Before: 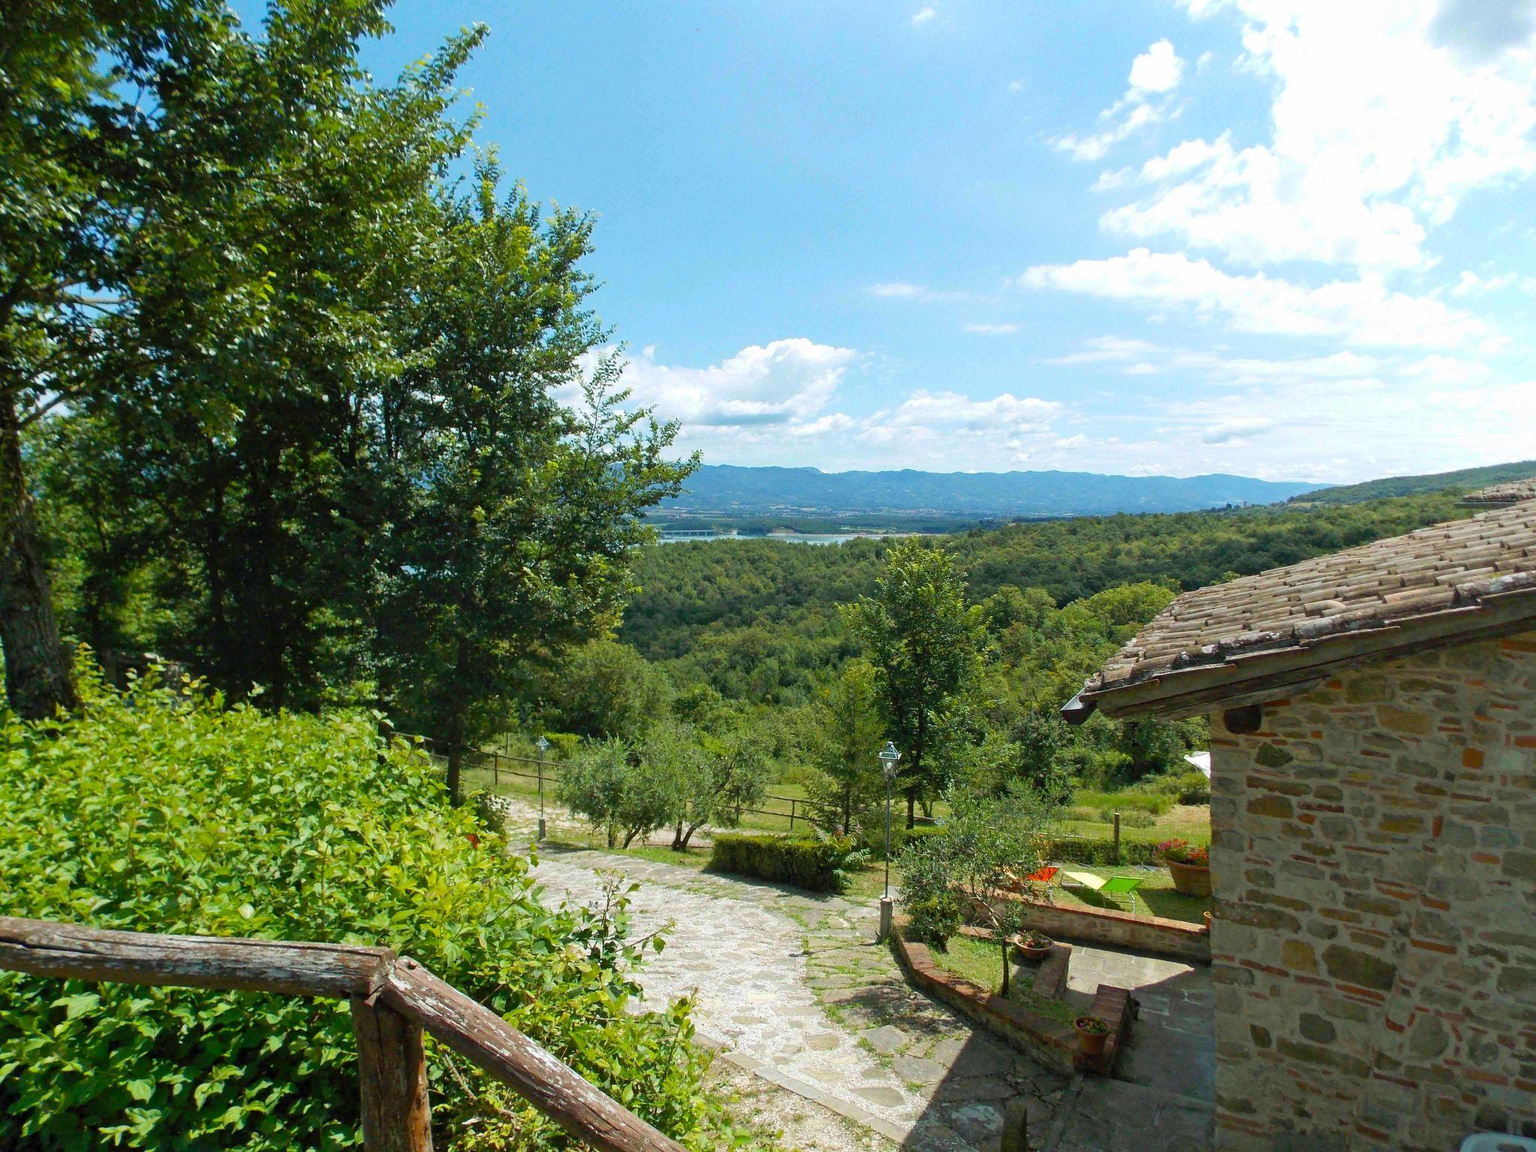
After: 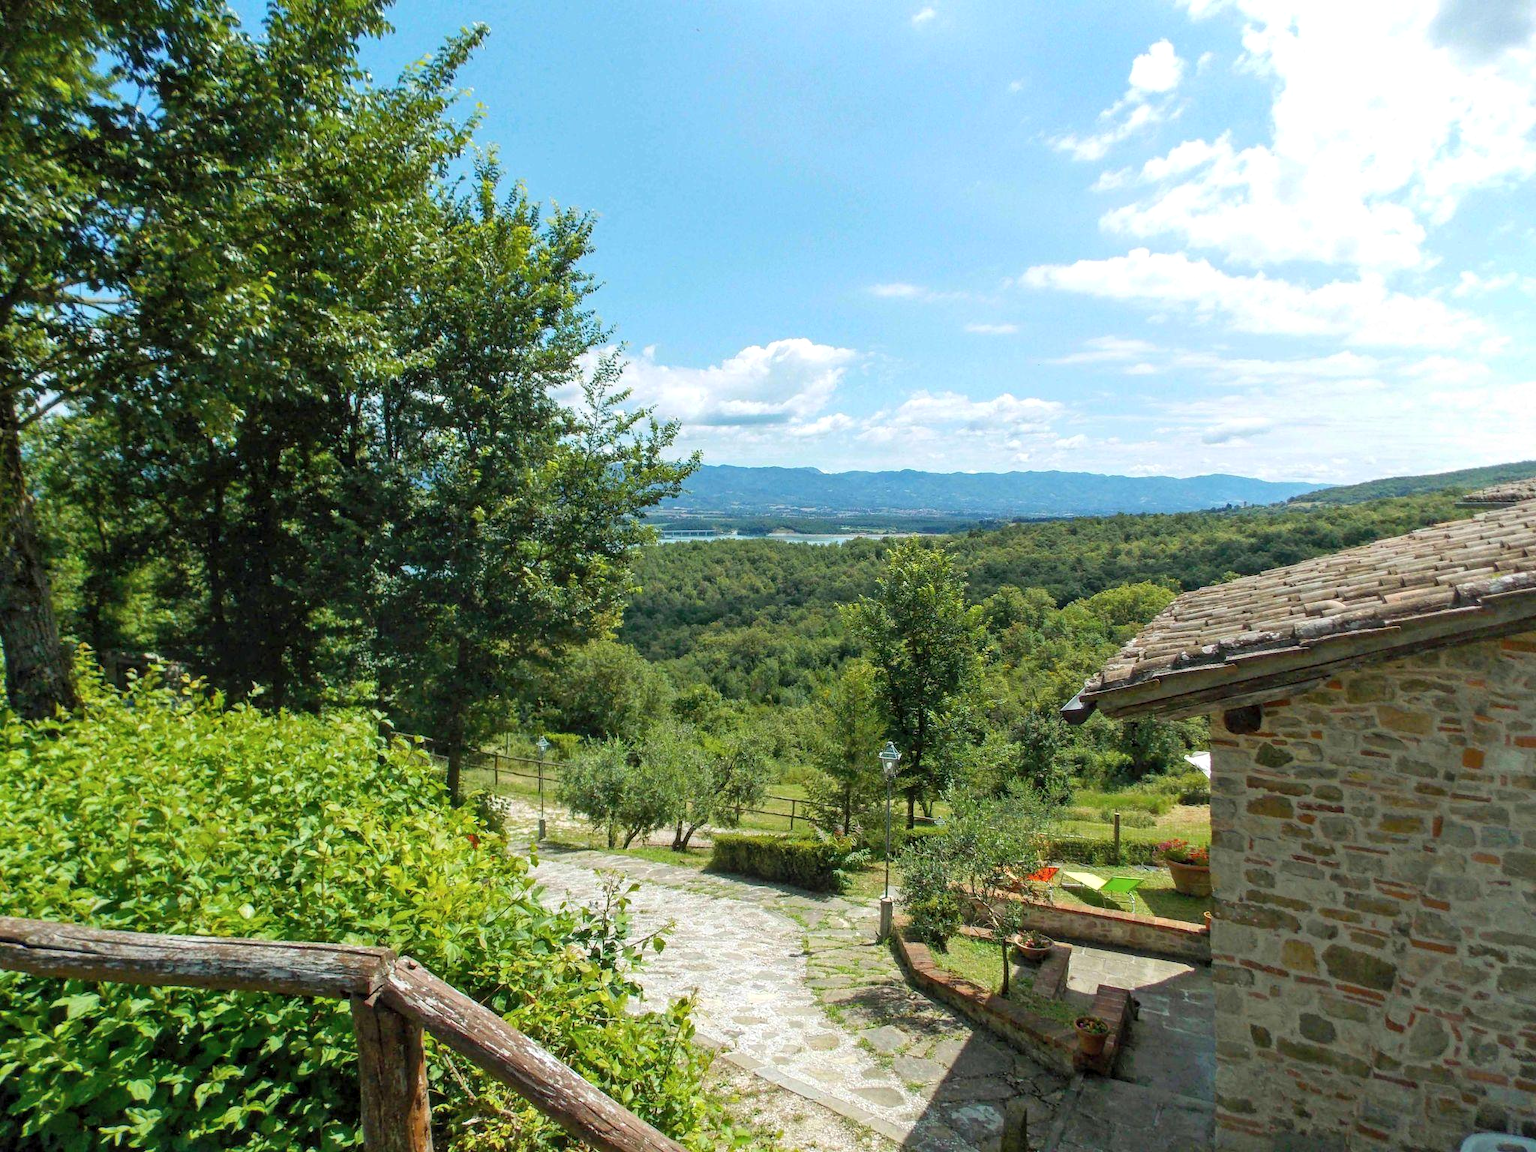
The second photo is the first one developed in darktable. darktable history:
local contrast: on, module defaults
contrast brightness saturation: contrast 0.046, brightness 0.064, saturation 0.007
